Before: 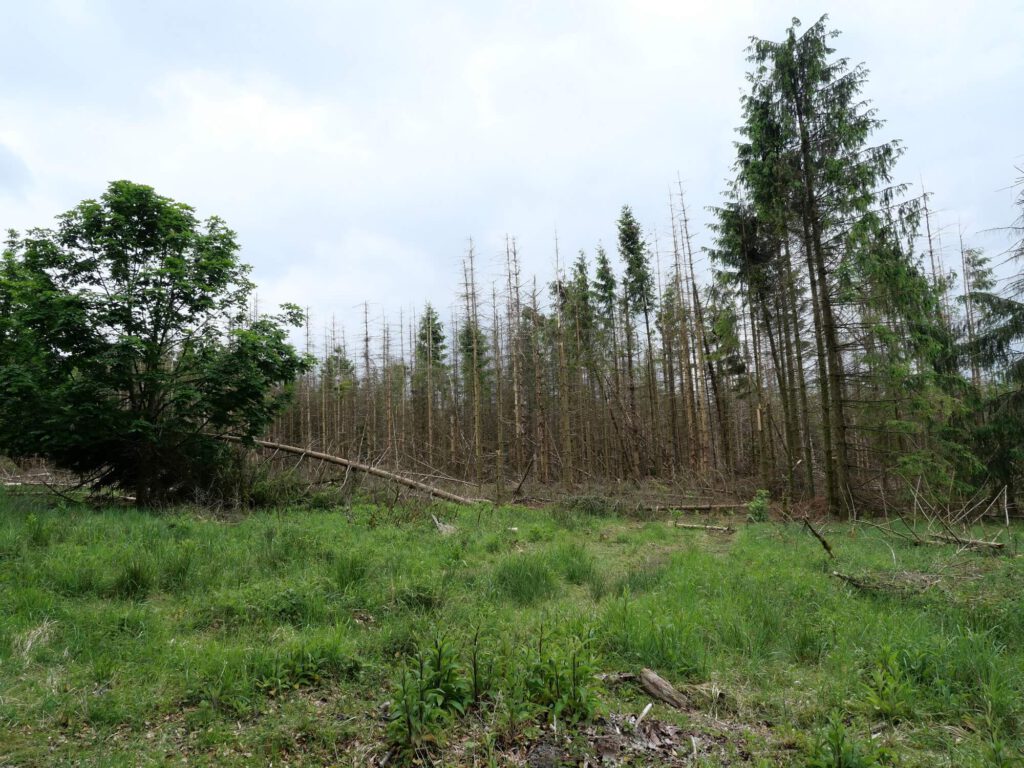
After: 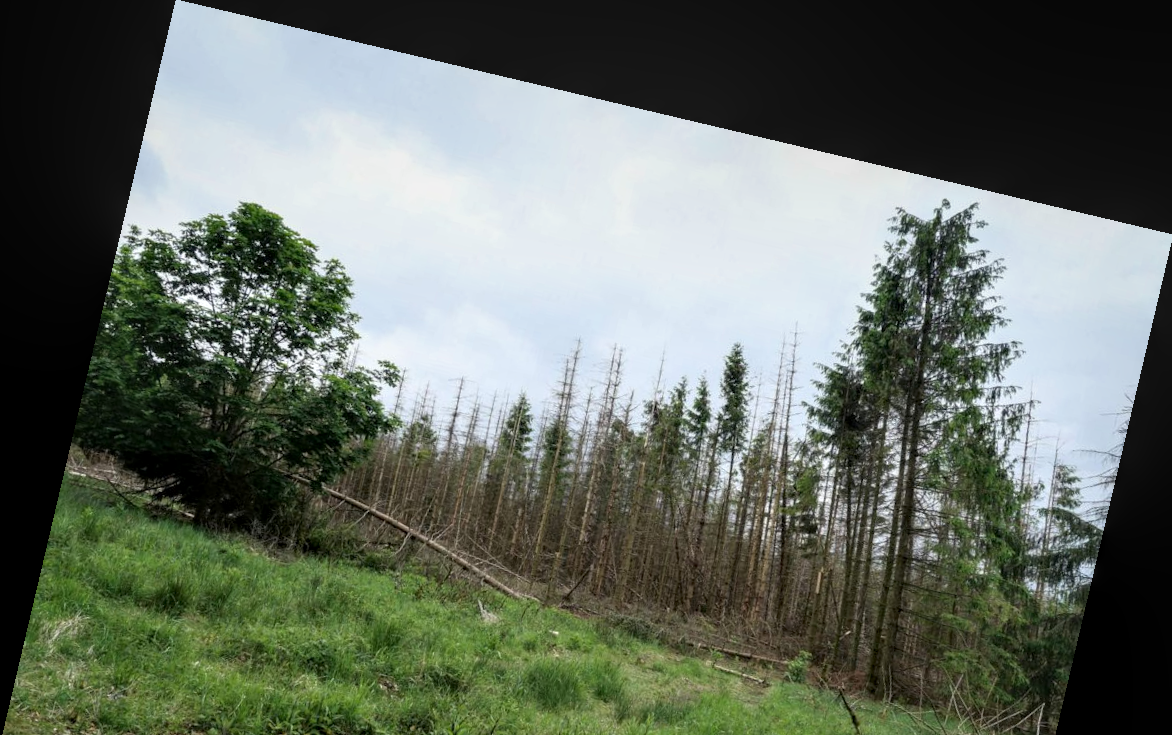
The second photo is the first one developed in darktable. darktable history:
crop: bottom 24.967%
rotate and perspective: rotation 13.27°, automatic cropping off
local contrast: detail 130%
